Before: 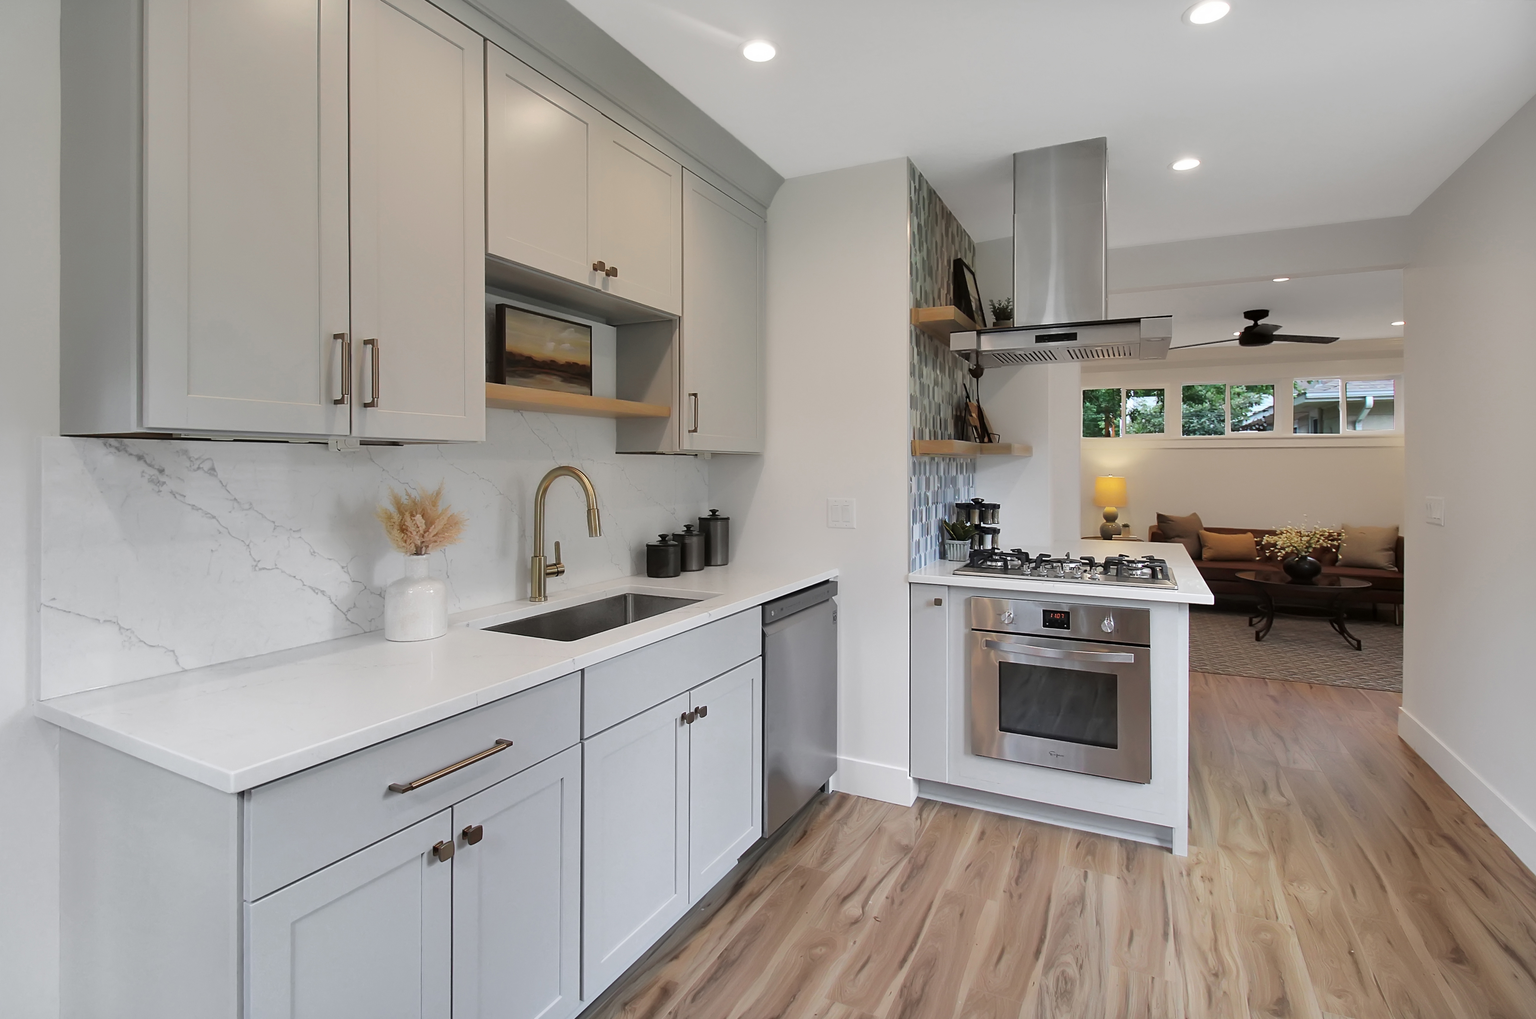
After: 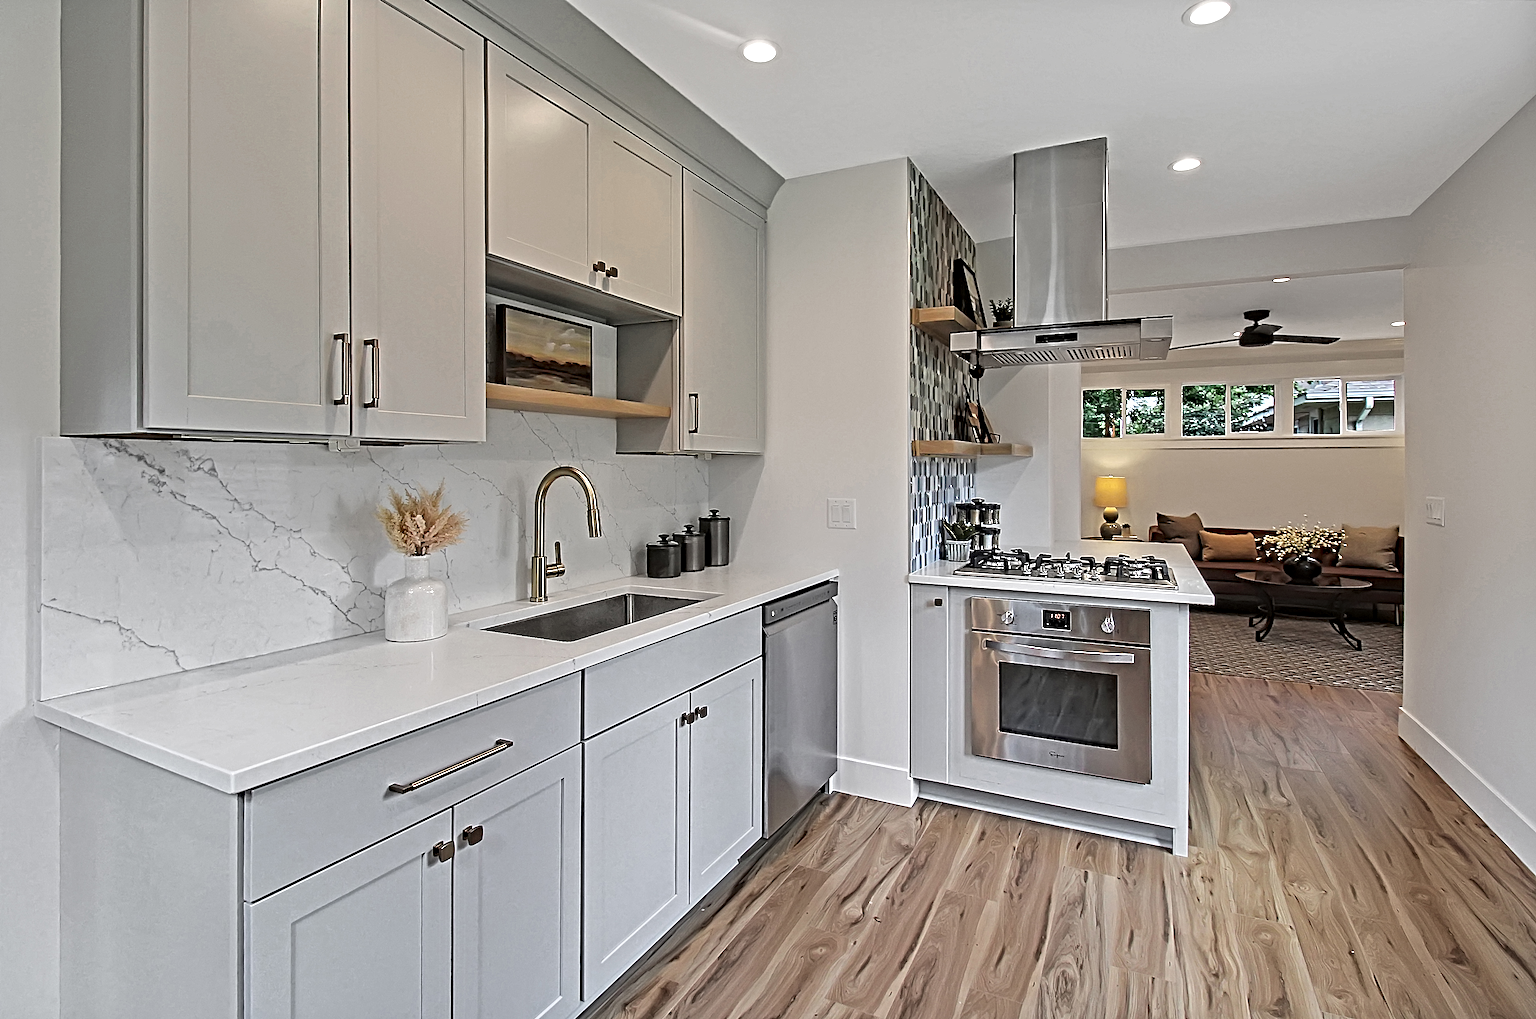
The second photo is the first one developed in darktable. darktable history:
contrast equalizer: octaves 7, y [[0.406, 0.494, 0.589, 0.753, 0.877, 0.999], [0.5 ×6], [0.5 ×6], [0 ×6], [0 ×6]]
